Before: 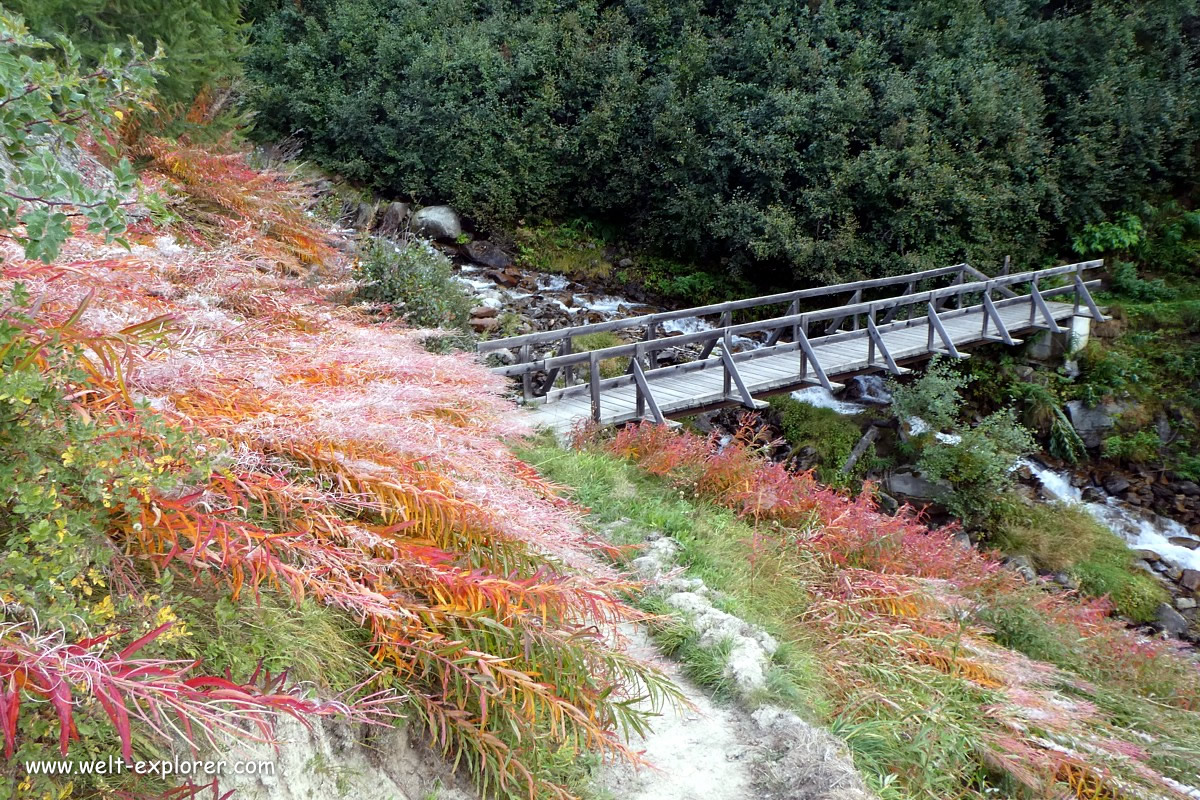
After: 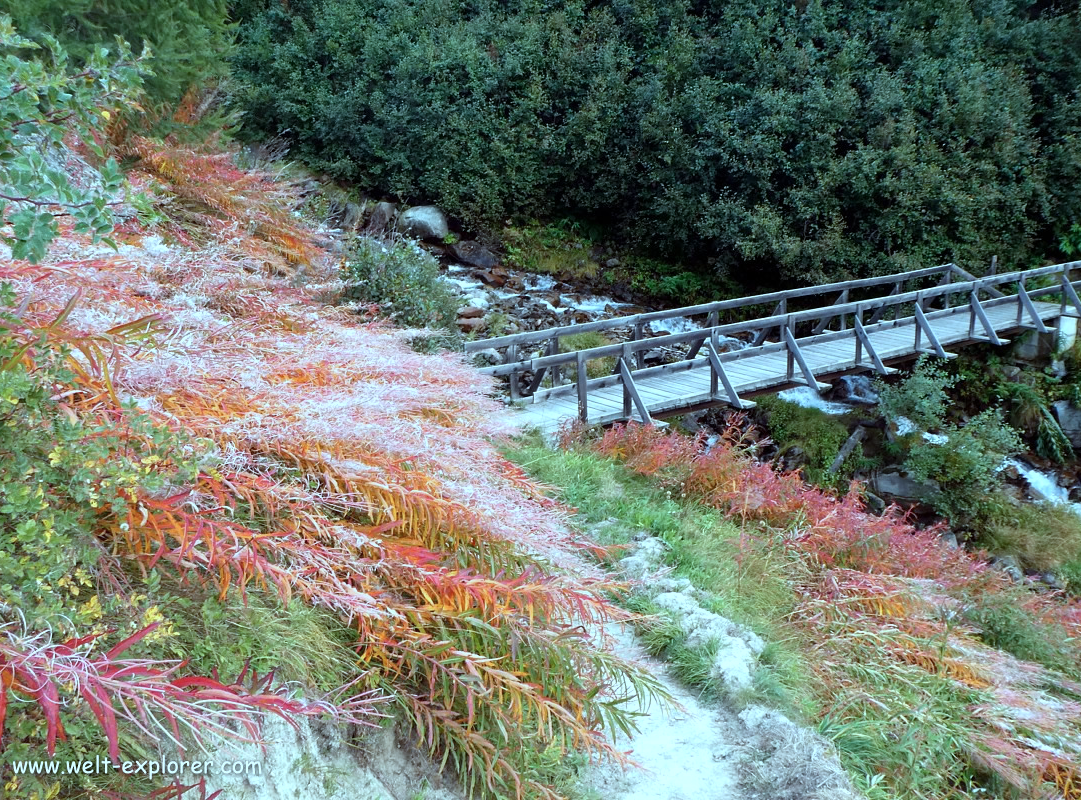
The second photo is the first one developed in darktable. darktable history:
crop and rotate: left 1.088%, right 8.807%
color correction: highlights a* -11.71, highlights b* -15.58
